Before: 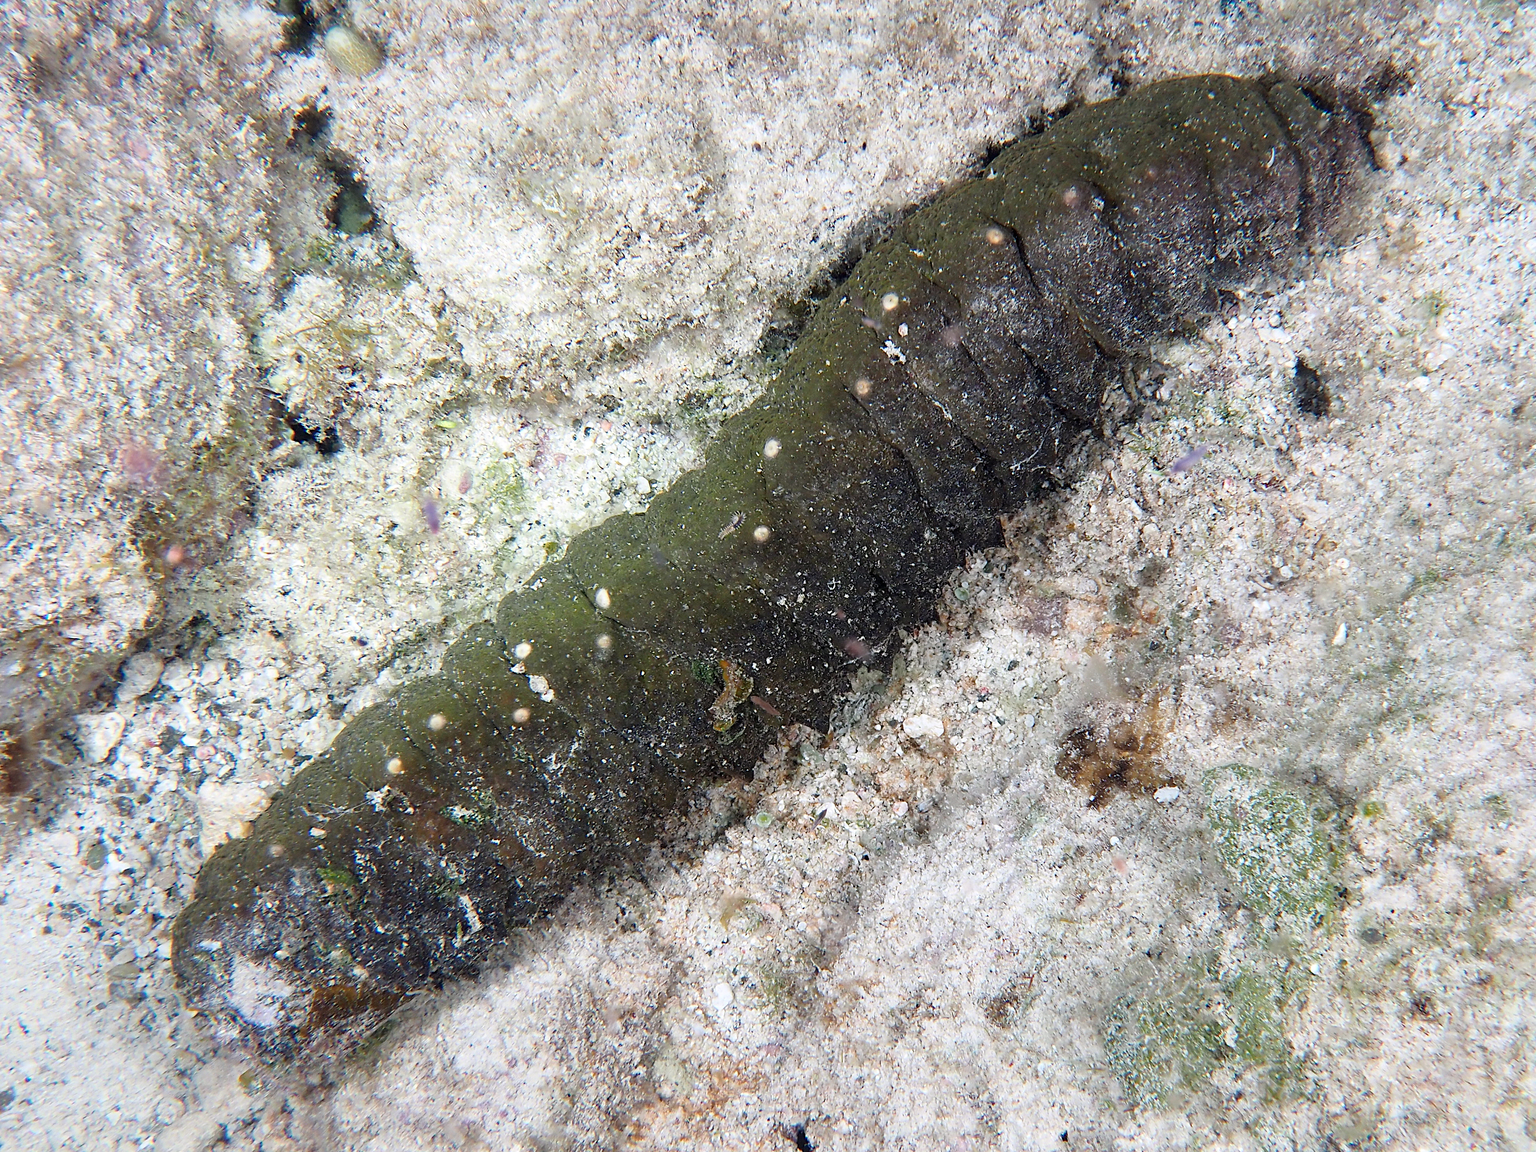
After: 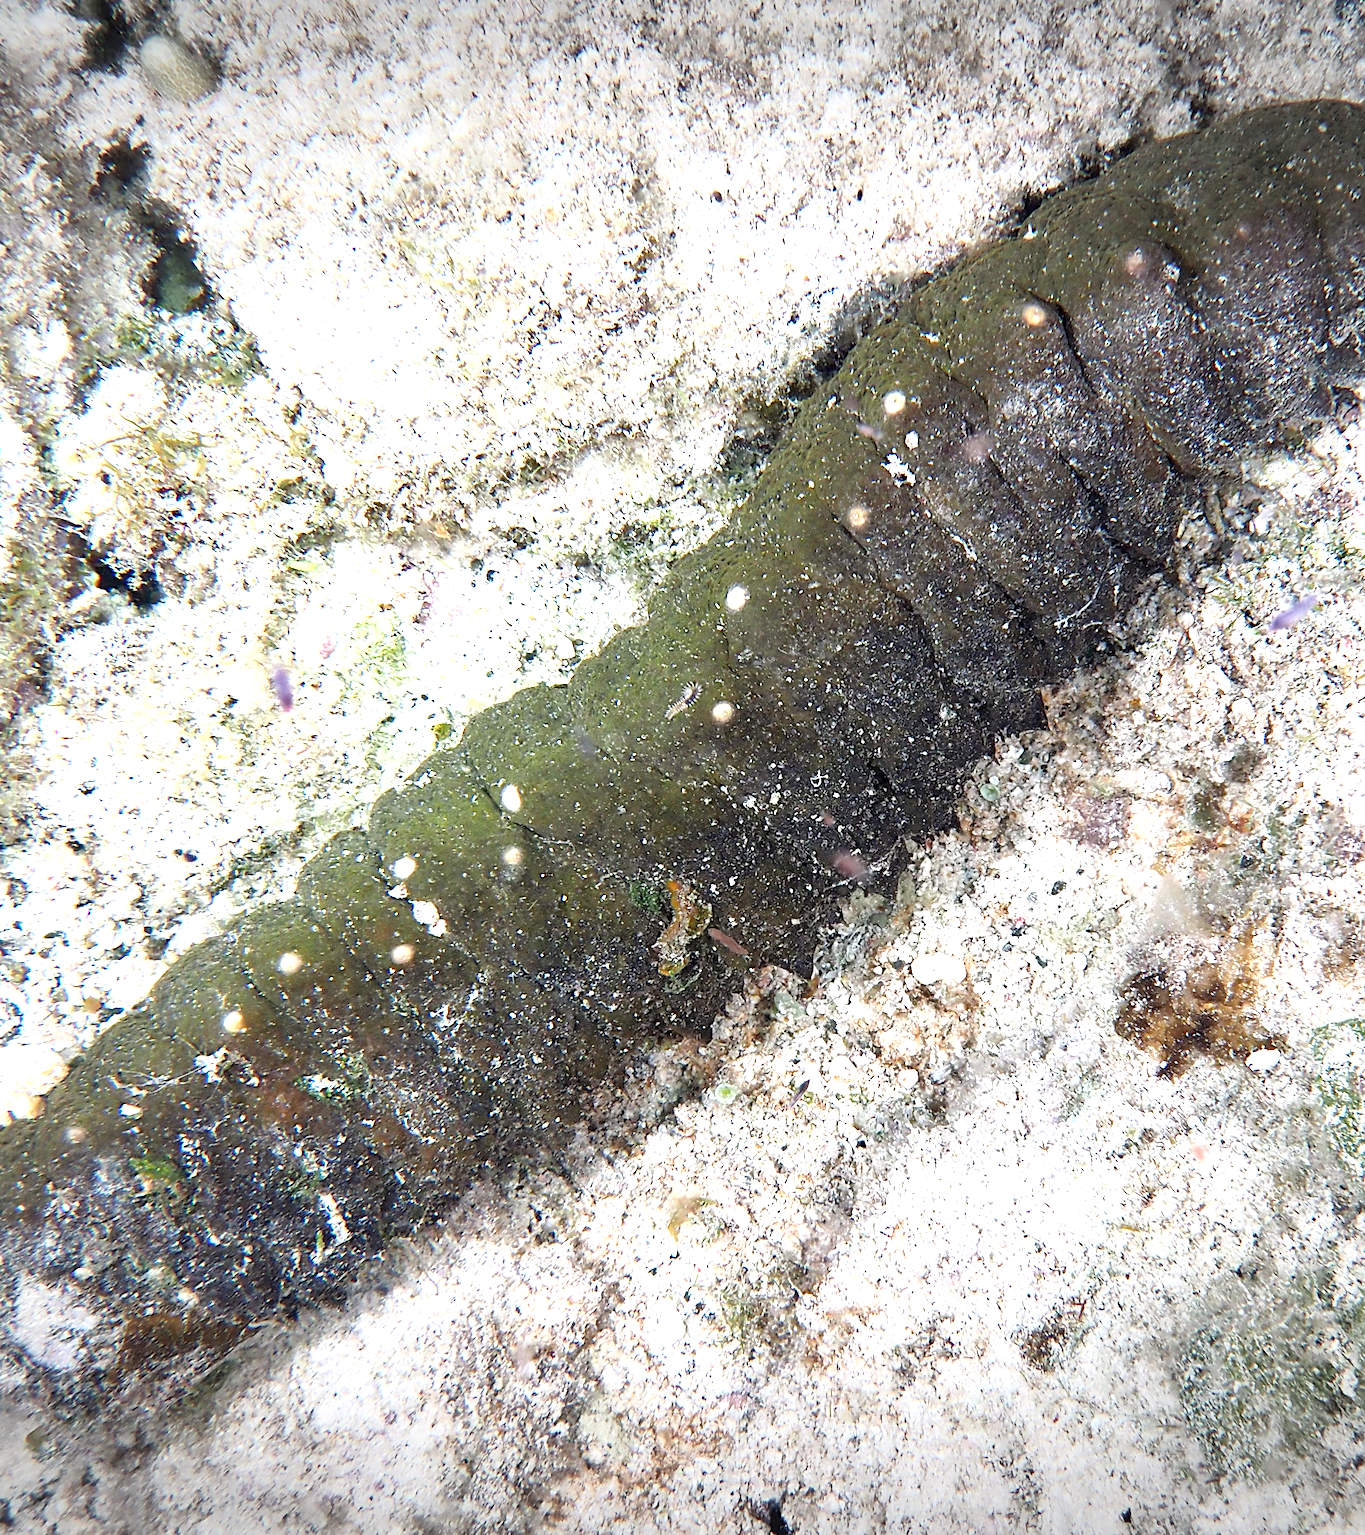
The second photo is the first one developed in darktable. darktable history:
vignetting: fall-off start 100.46%, width/height ratio 1.305
crop and rotate: left 14.336%, right 19%
shadows and highlights: radius 125.8, shadows 30.56, highlights -30.94, low approximation 0.01, soften with gaussian
exposure: black level correction 0, exposure 0.937 EV, compensate highlight preservation false
